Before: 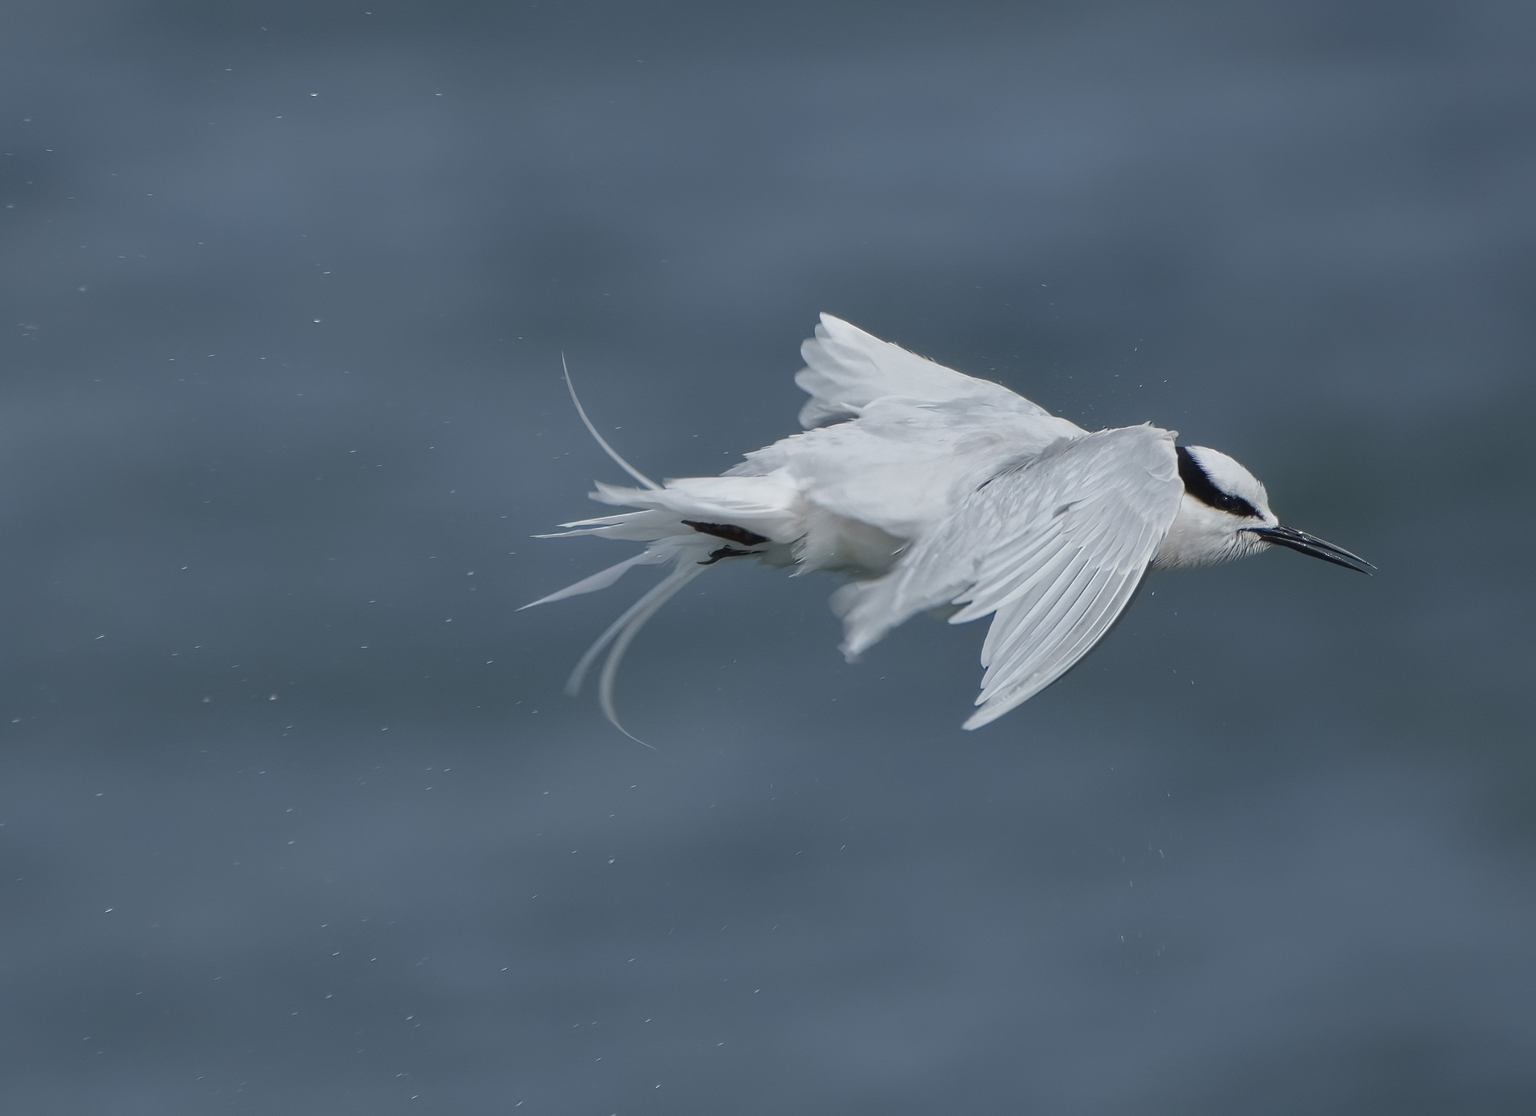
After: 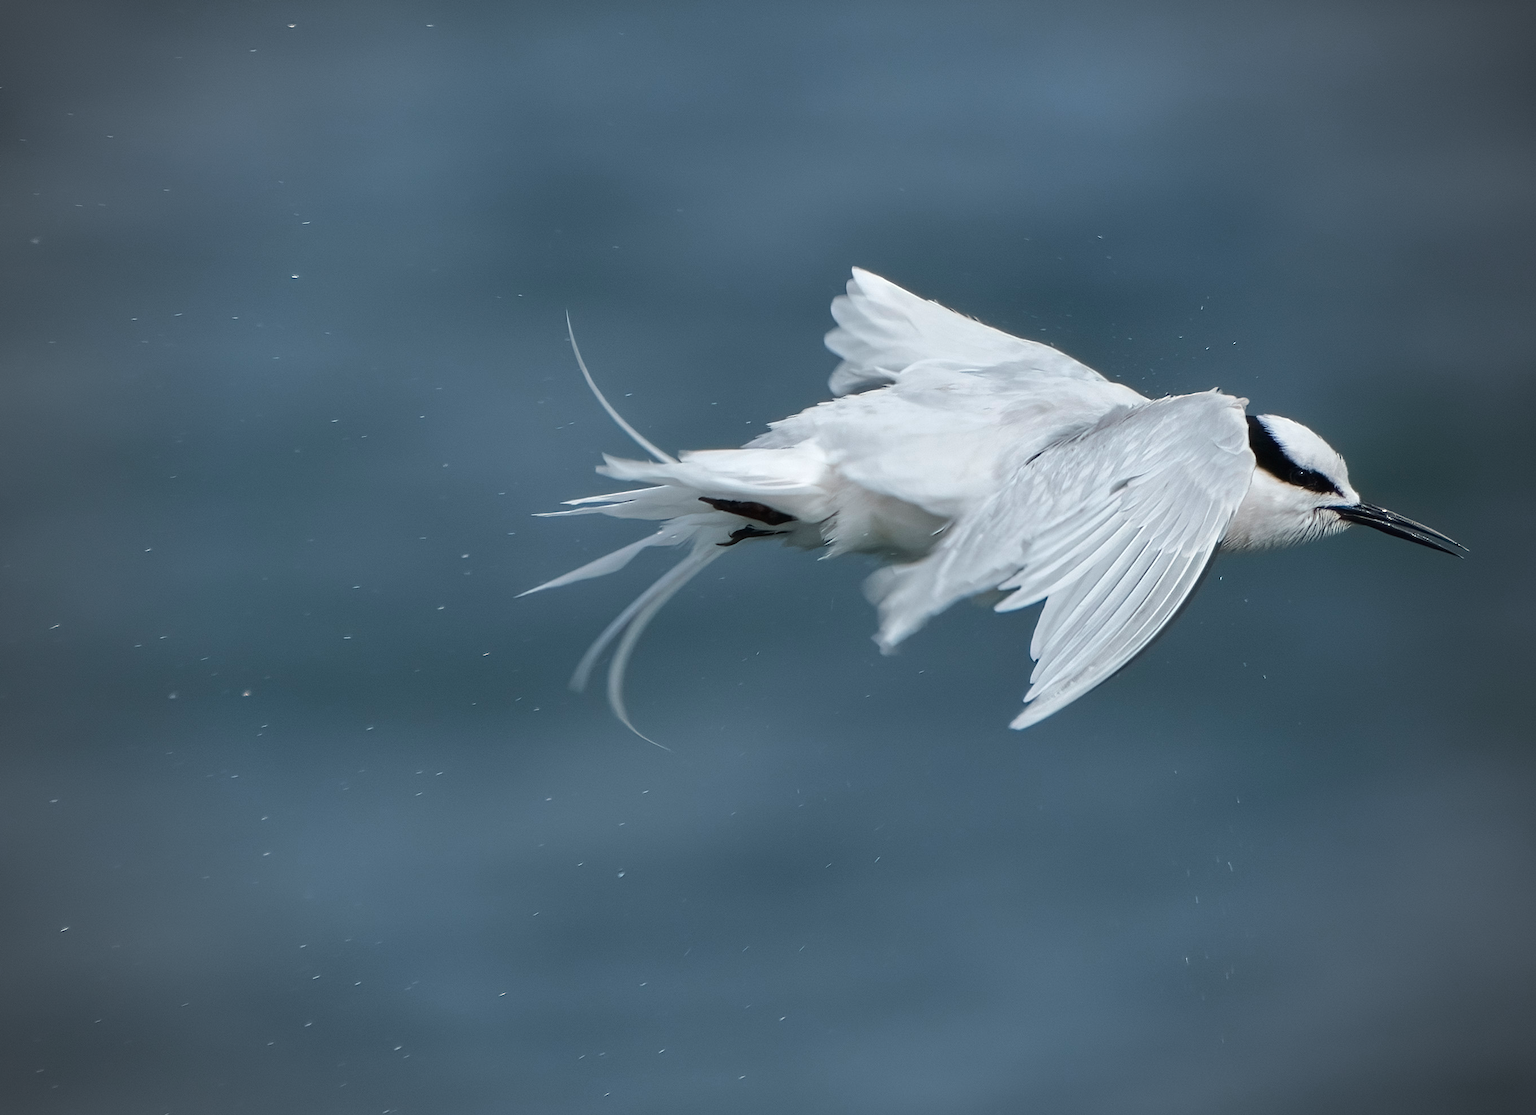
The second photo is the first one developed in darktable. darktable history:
vignetting: fall-off start 71.74%
tone equalizer: -8 EV -0.417 EV, -7 EV -0.389 EV, -6 EV -0.333 EV, -5 EV -0.222 EV, -3 EV 0.222 EV, -2 EV 0.333 EV, -1 EV 0.389 EV, +0 EV 0.417 EV, edges refinement/feathering 500, mask exposure compensation -1.57 EV, preserve details no
crop: left 3.305%, top 6.436%, right 6.389%, bottom 3.258%
